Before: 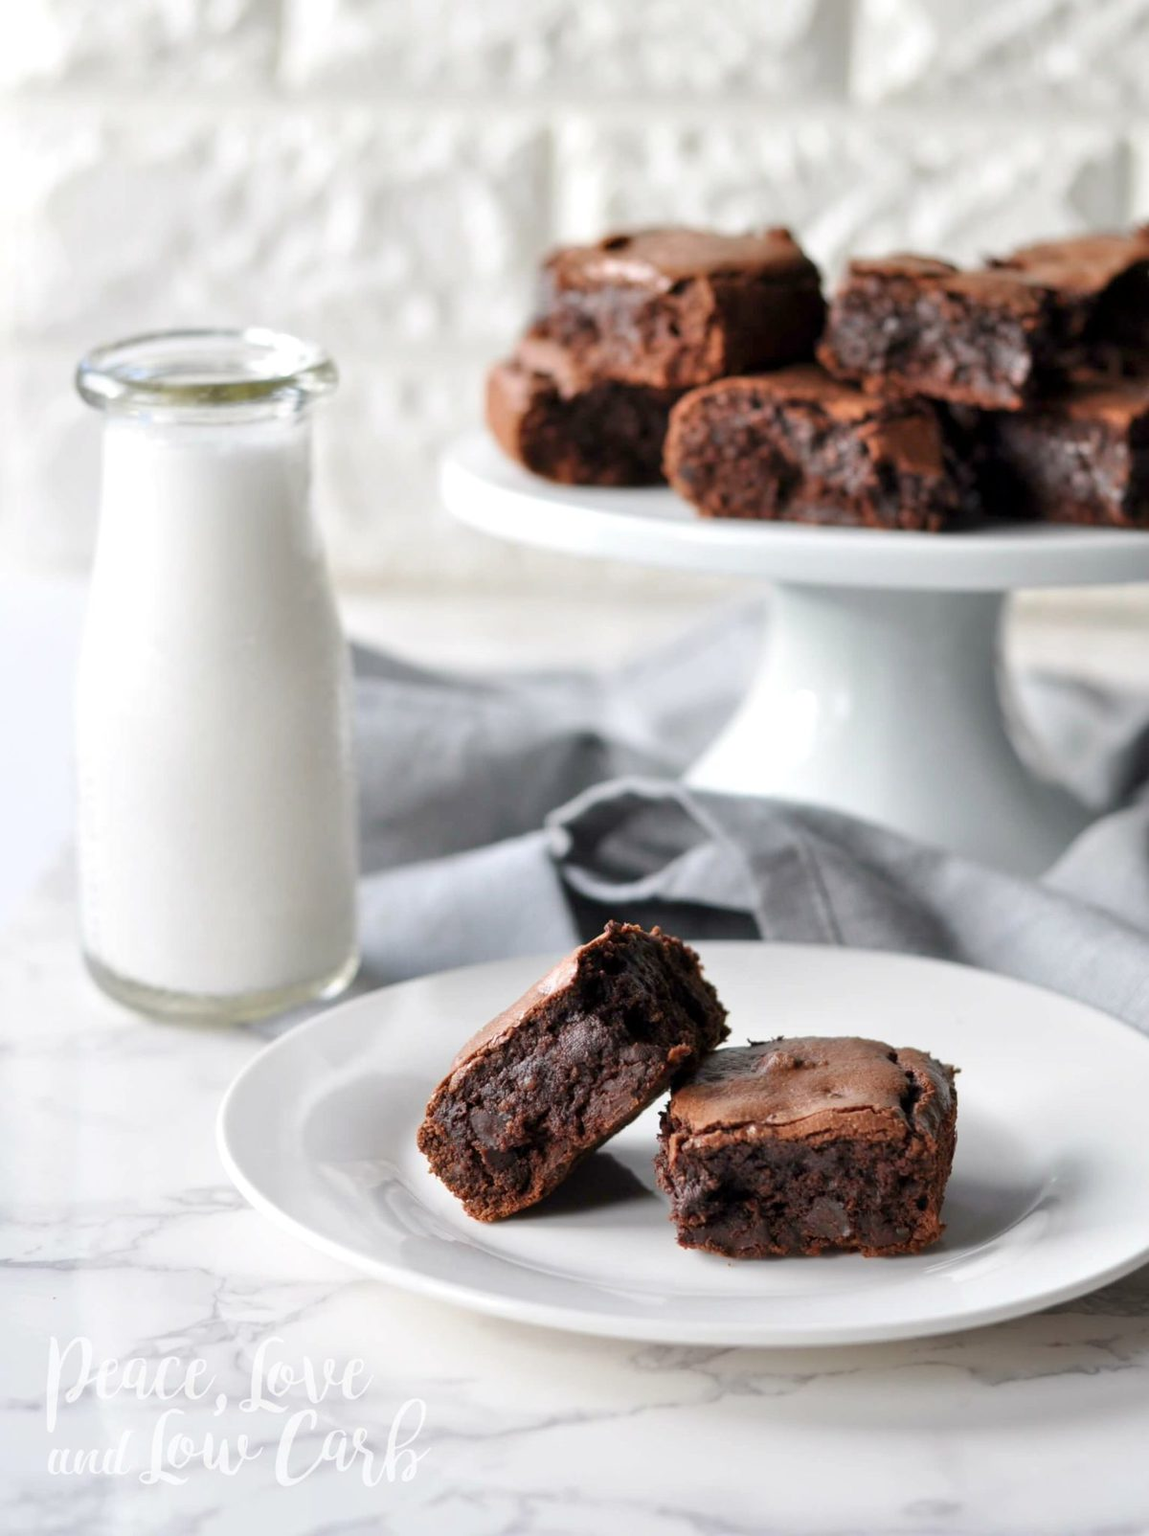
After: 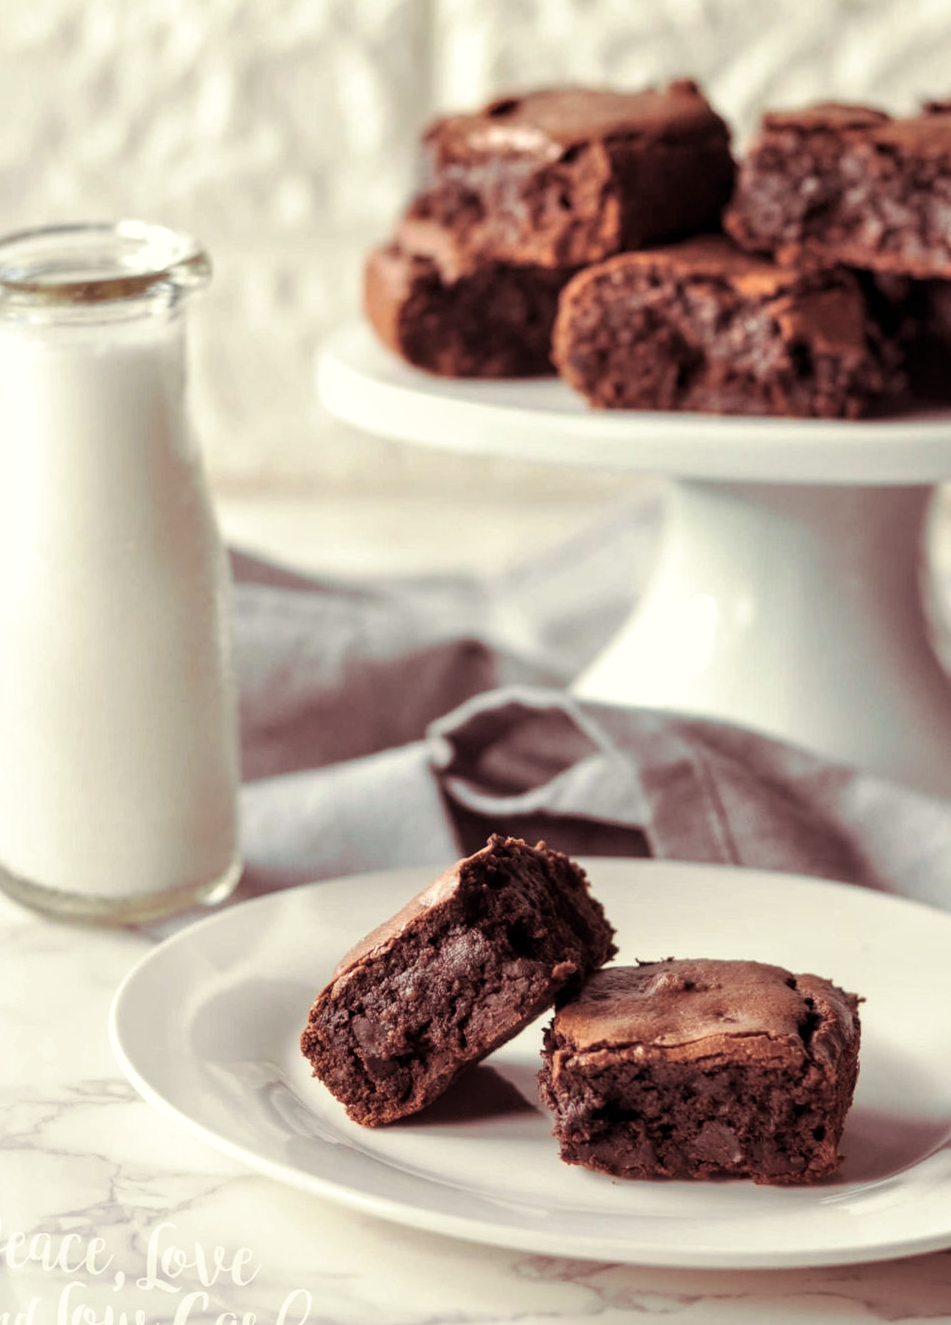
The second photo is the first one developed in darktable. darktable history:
crop: left 6.446%, top 8.188%, right 9.538%, bottom 3.548%
local contrast: on, module defaults
rotate and perspective: rotation 0.062°, lens shift (vertical) 0.115, lens shift (horizontal) -0.133, crop left 0.047, crop right 0.94, crop top 0.061, crop bottom 0.94
white balance: red 1.029, blue 0.92
split-toning: shadows › hue 360°
